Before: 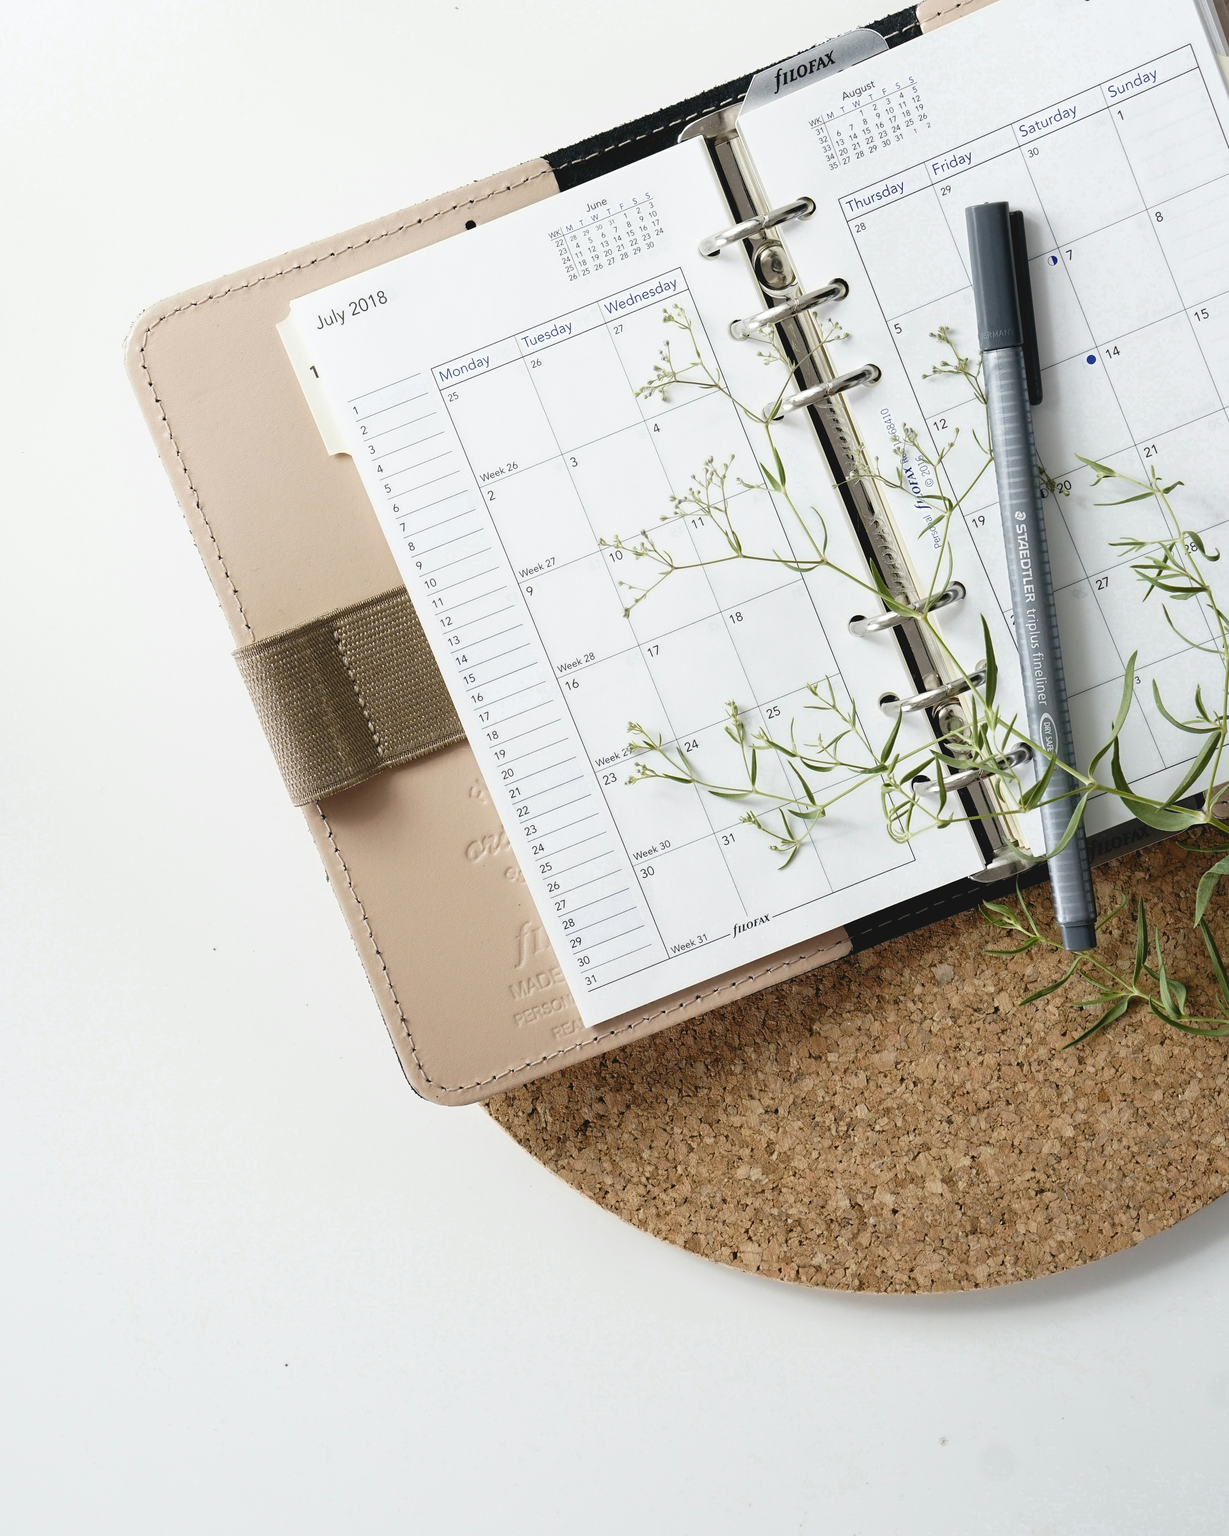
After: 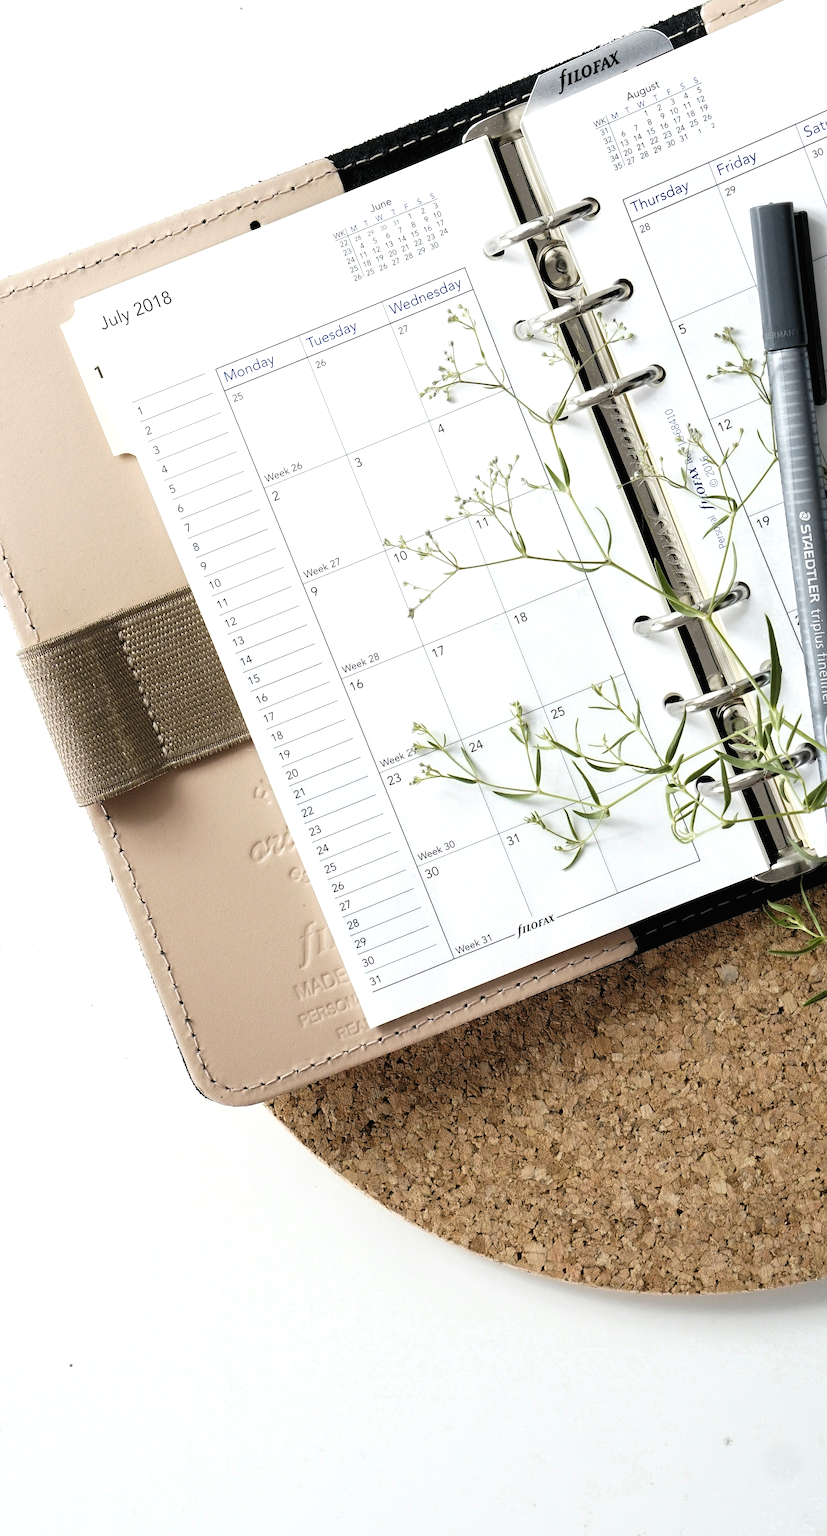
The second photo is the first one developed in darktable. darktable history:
crop and rotate: left 17.575%, right 15.094%
levels: levels [0.062, 0.494, 0.925]
